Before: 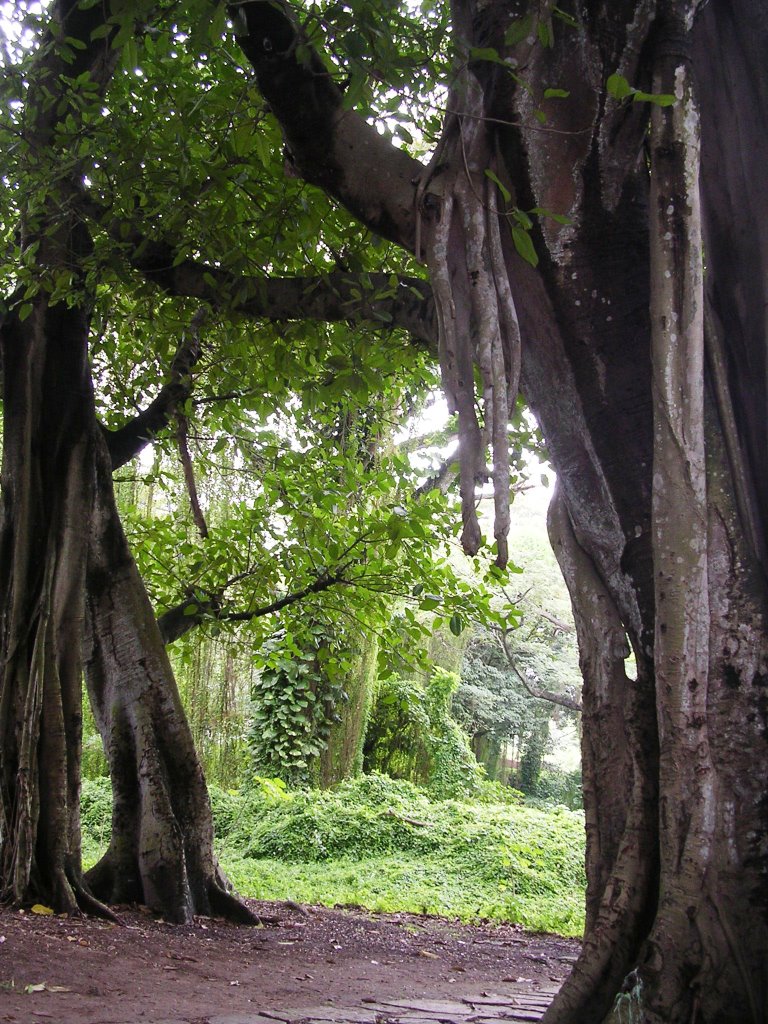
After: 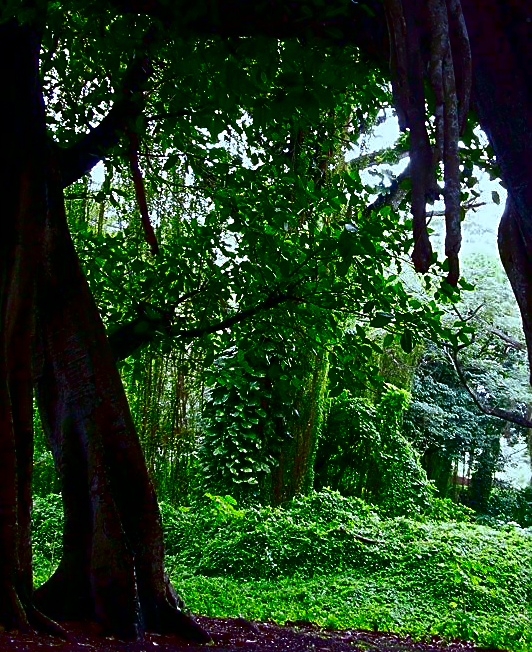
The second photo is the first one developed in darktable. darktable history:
sharpen: on, module defaults
crop: left 6.488%, top 27.668%, right 24.183%, bottom 8.656%
contrast brightness saturation: brightness -1, saturation 1
white balance: red 0.925, blue 1.046
